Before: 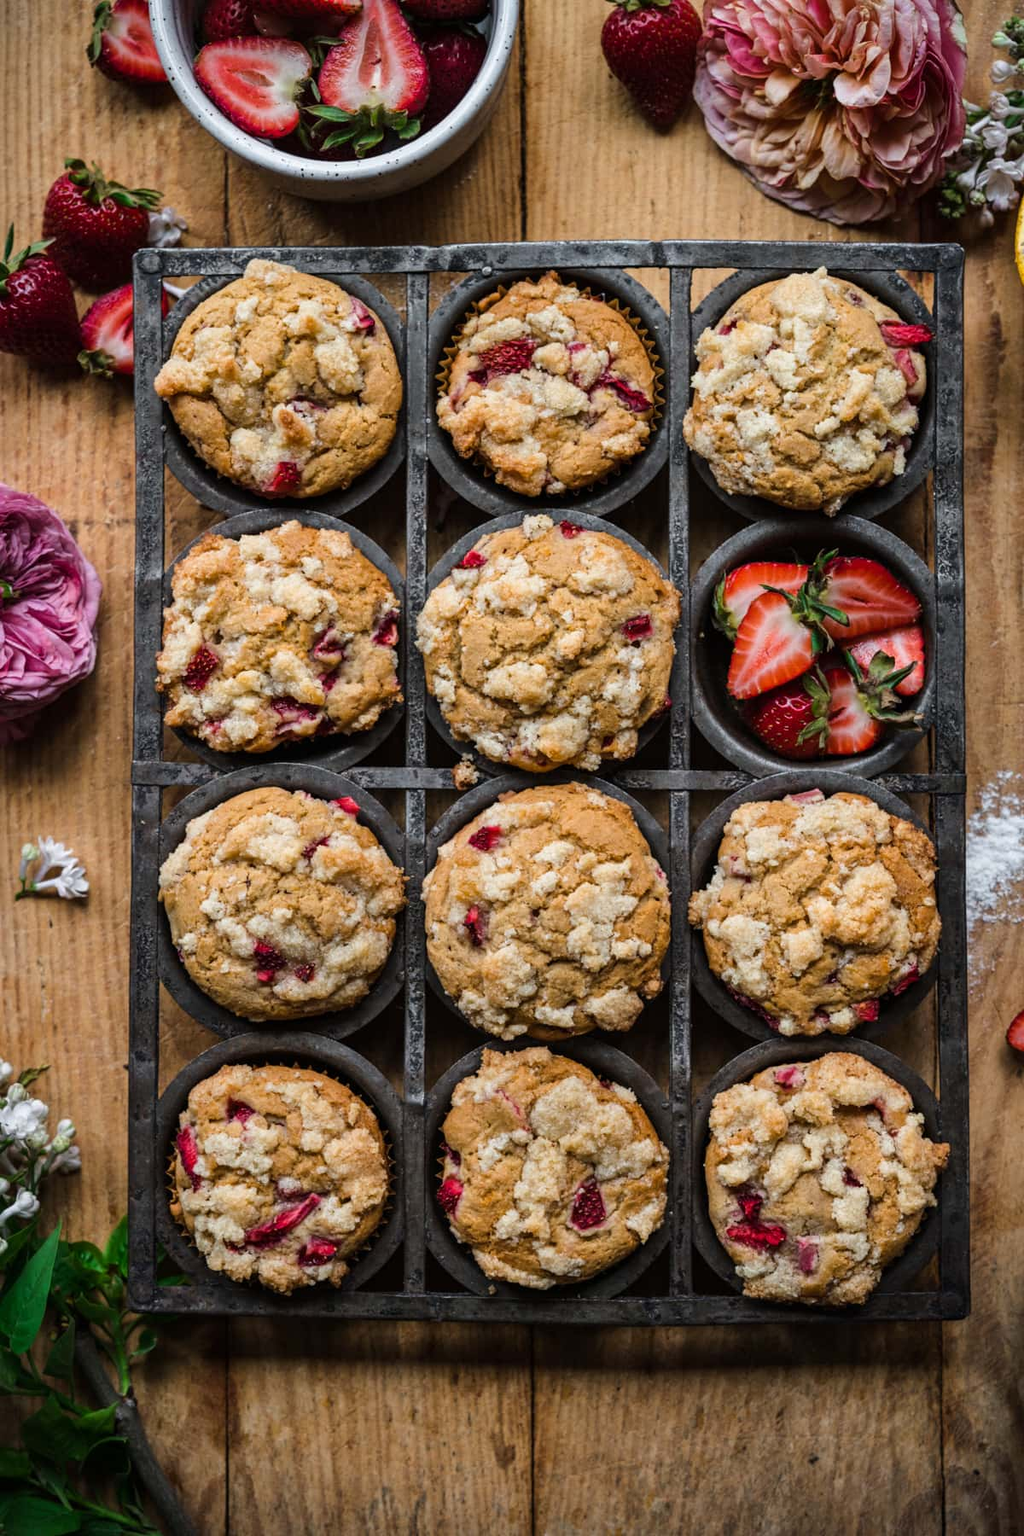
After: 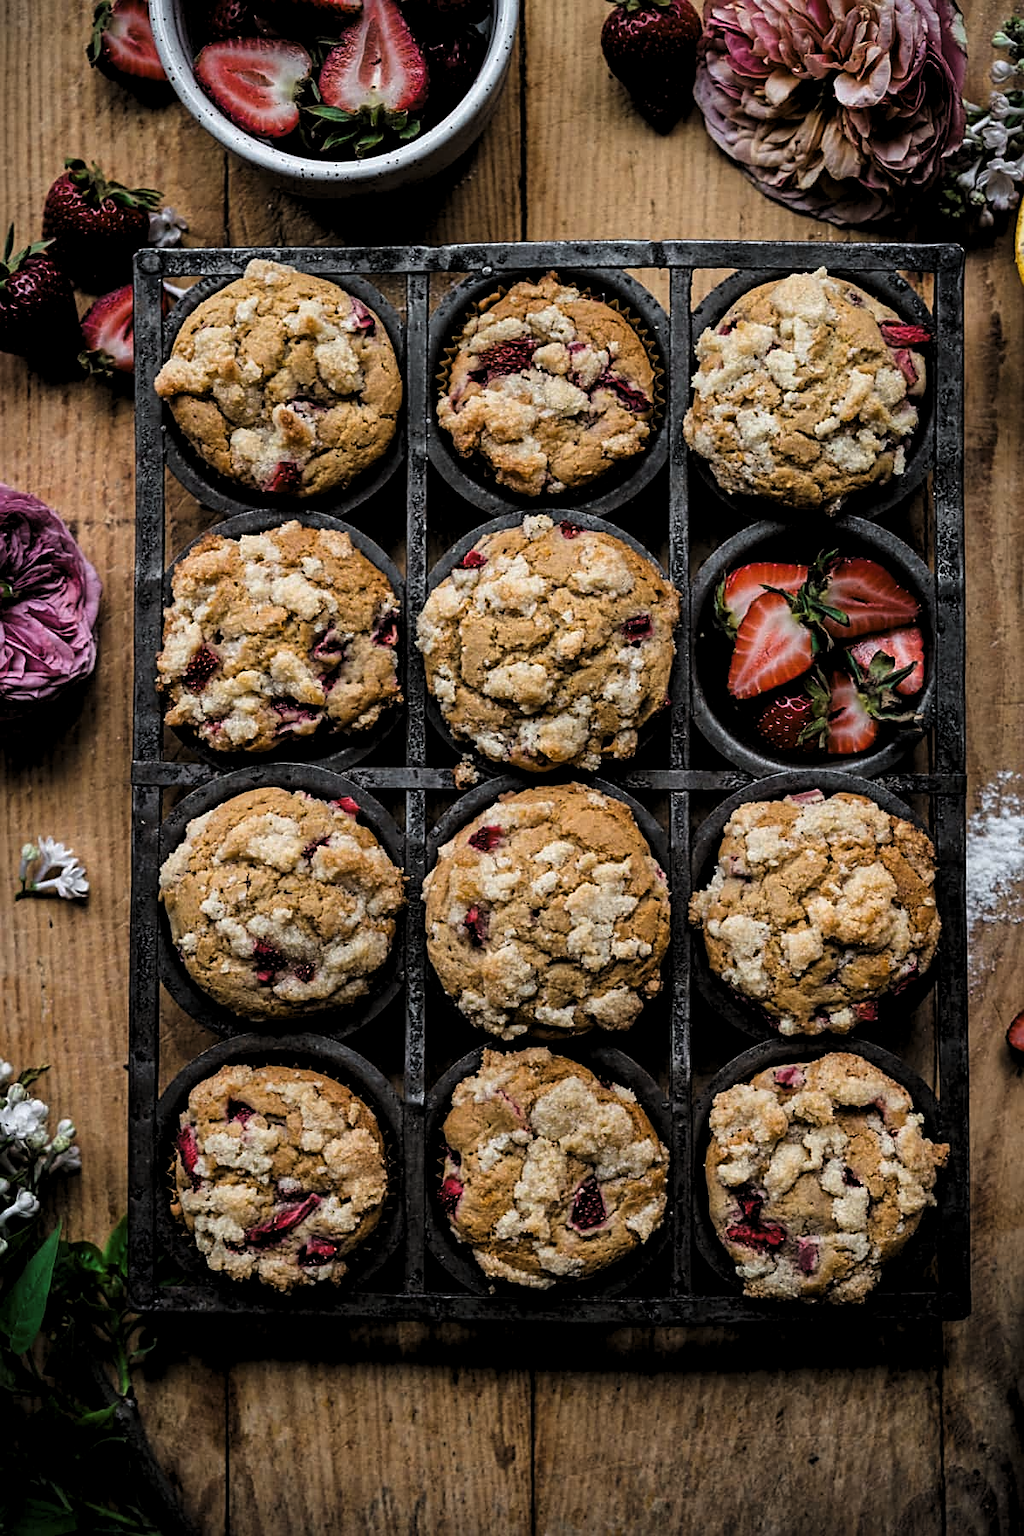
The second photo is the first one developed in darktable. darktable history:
levels: levels [0.116, 0.574, 1]
sharpen: on, module defaults
